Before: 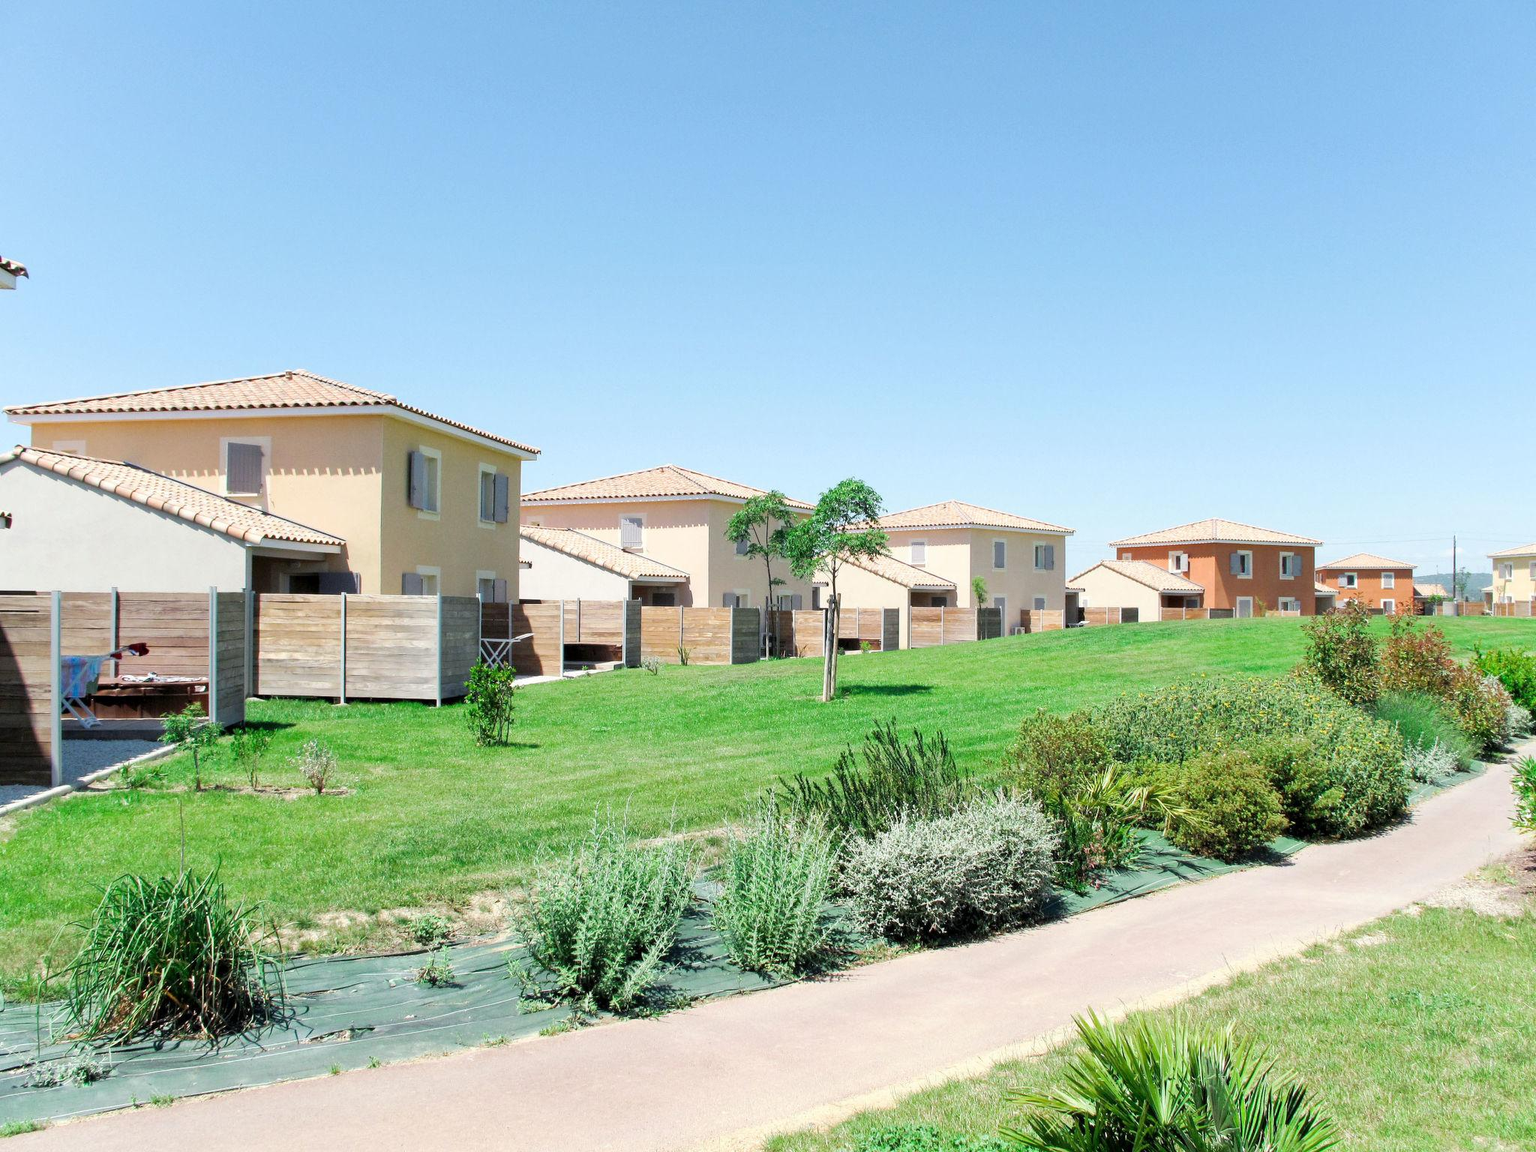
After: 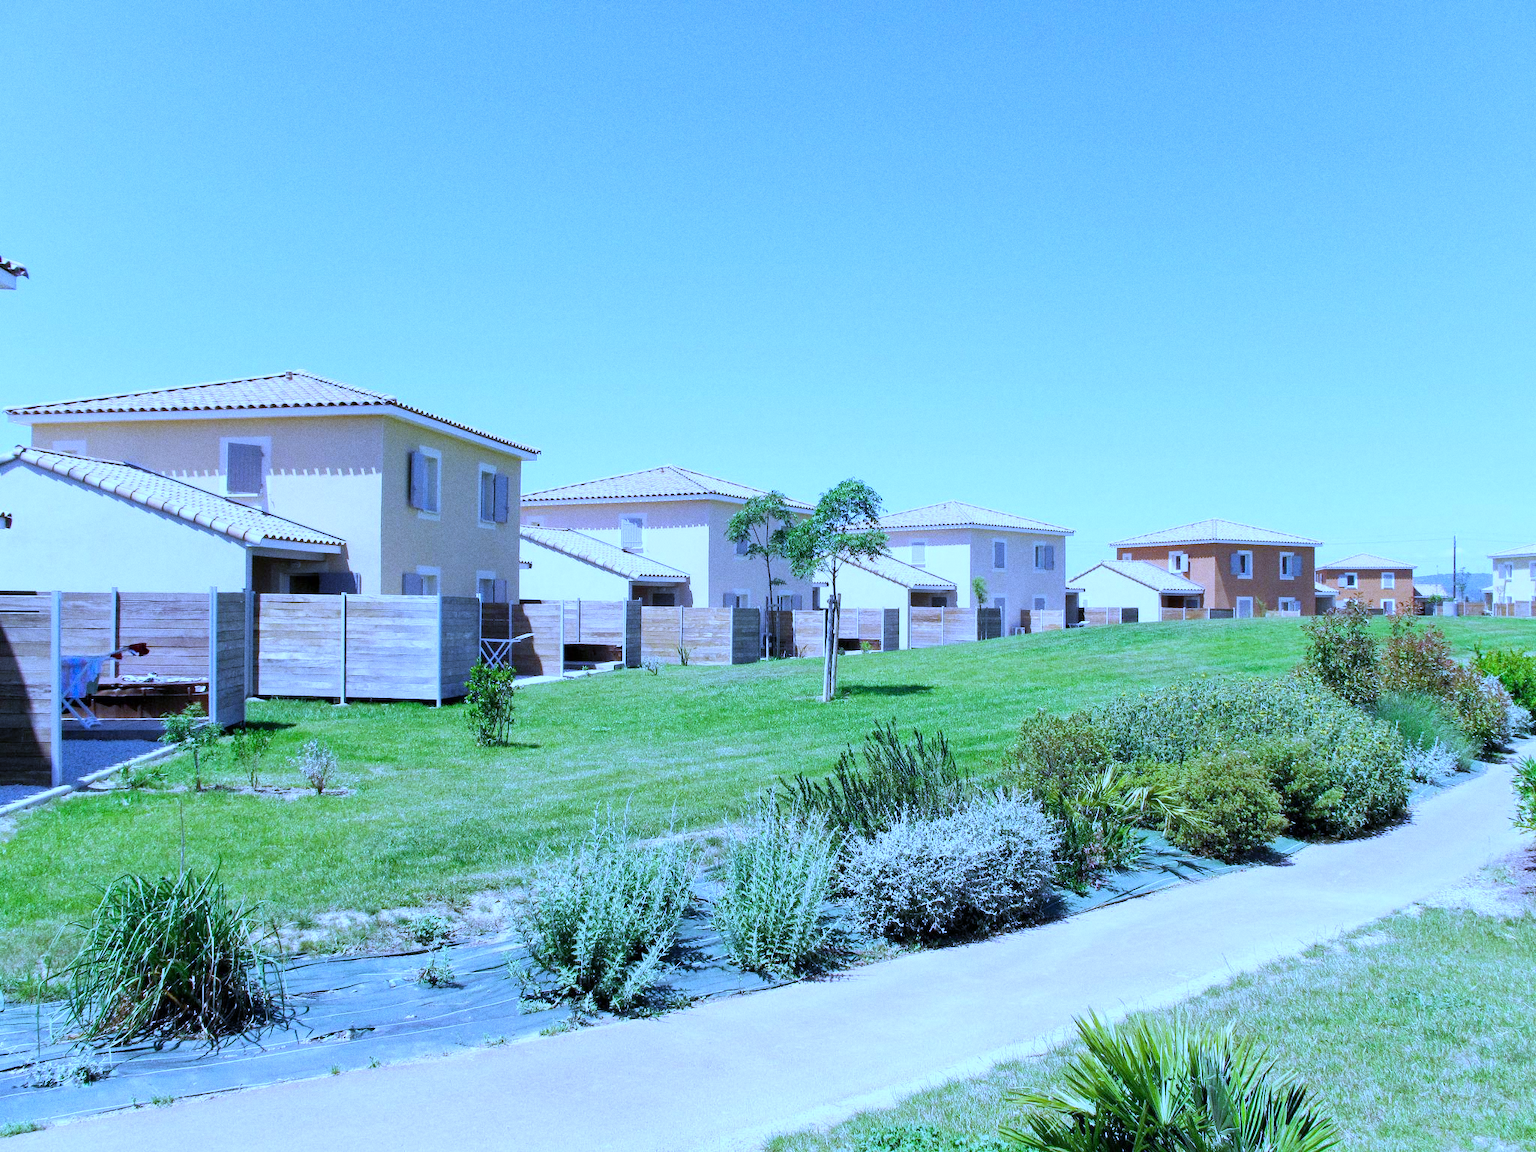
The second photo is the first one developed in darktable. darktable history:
grain: coarseness 0.09 ISO
white balance: red 0.766, blue 1.537
